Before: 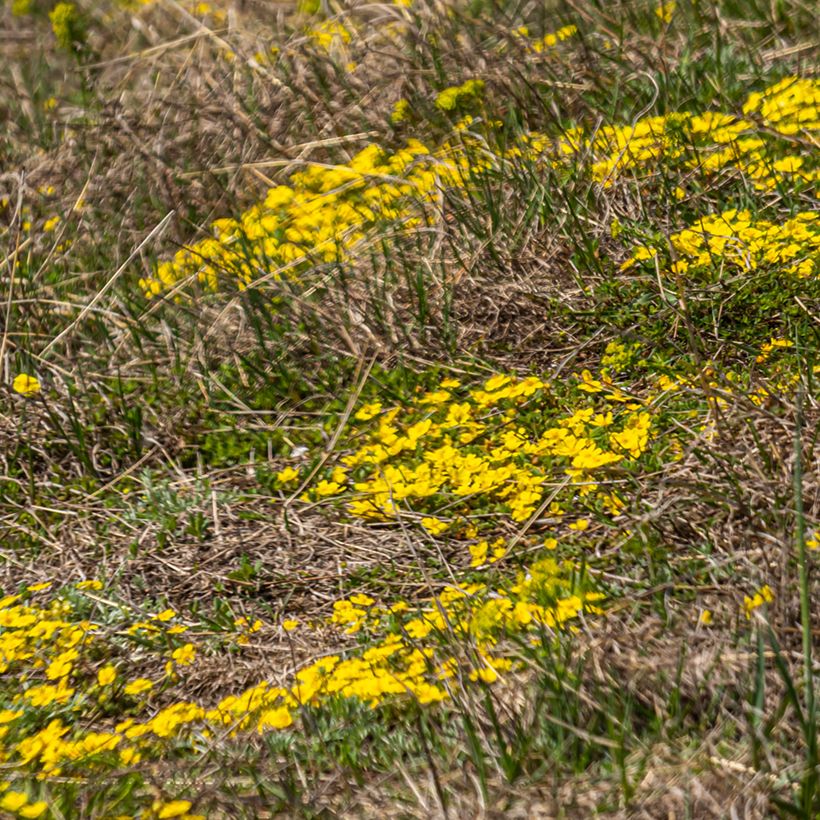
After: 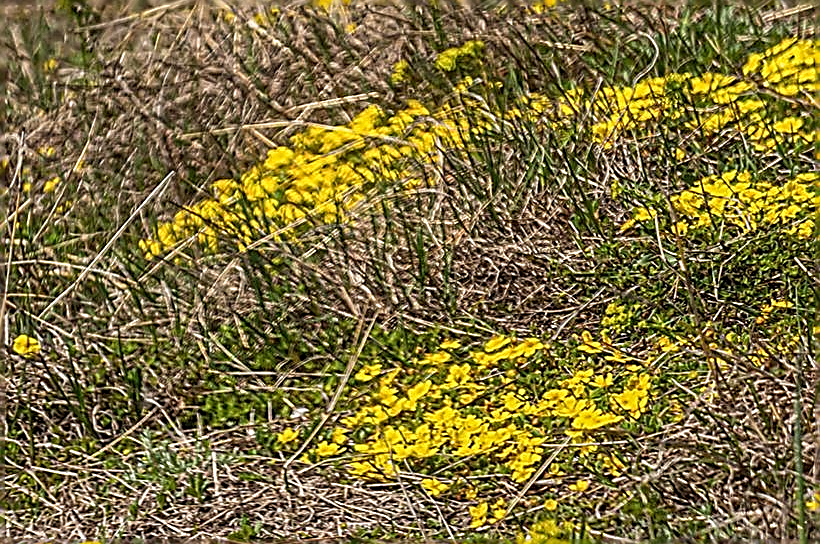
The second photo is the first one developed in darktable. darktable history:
local contrast: detail 115%
crop and rotate: top 4.851%, bottom 28.779%
sharpen: amount 1.986
